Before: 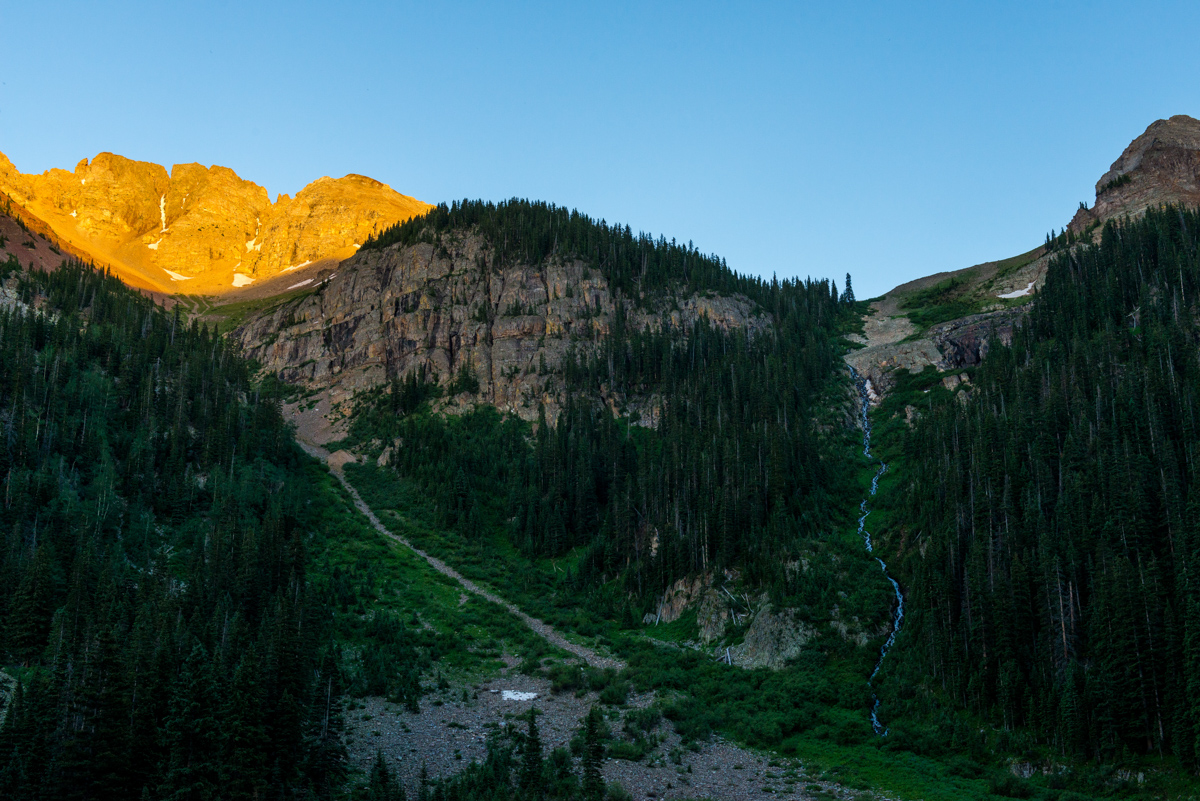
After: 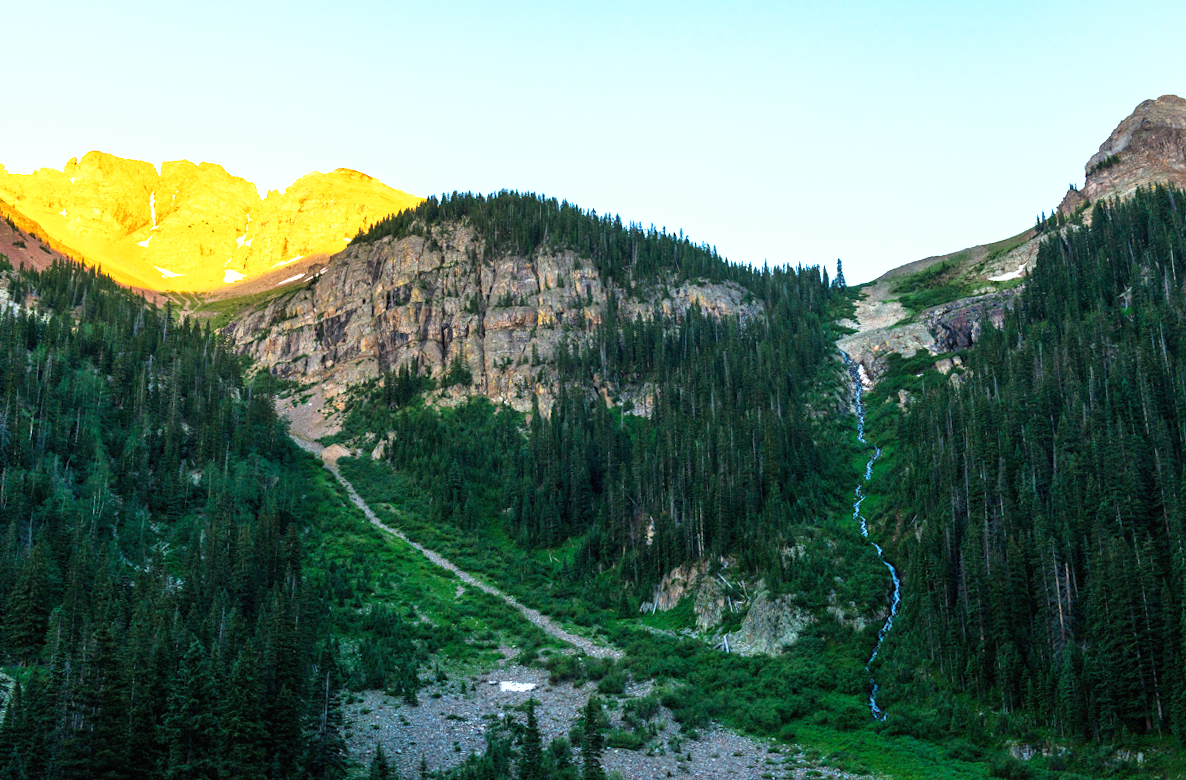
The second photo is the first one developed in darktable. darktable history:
rotate and perspective: rotation -1°, crop left 0.011, crop right 0.989, crop top 0.025, crop bottom 0.975
base curve: curves: ch0 [(0, 0) (0.579, 0.807) (1, 1)], preserve colors none
exposure: black level correction 0, exposure 1.1 EV, compensate exposure bias true, compensate highlight preservation false
